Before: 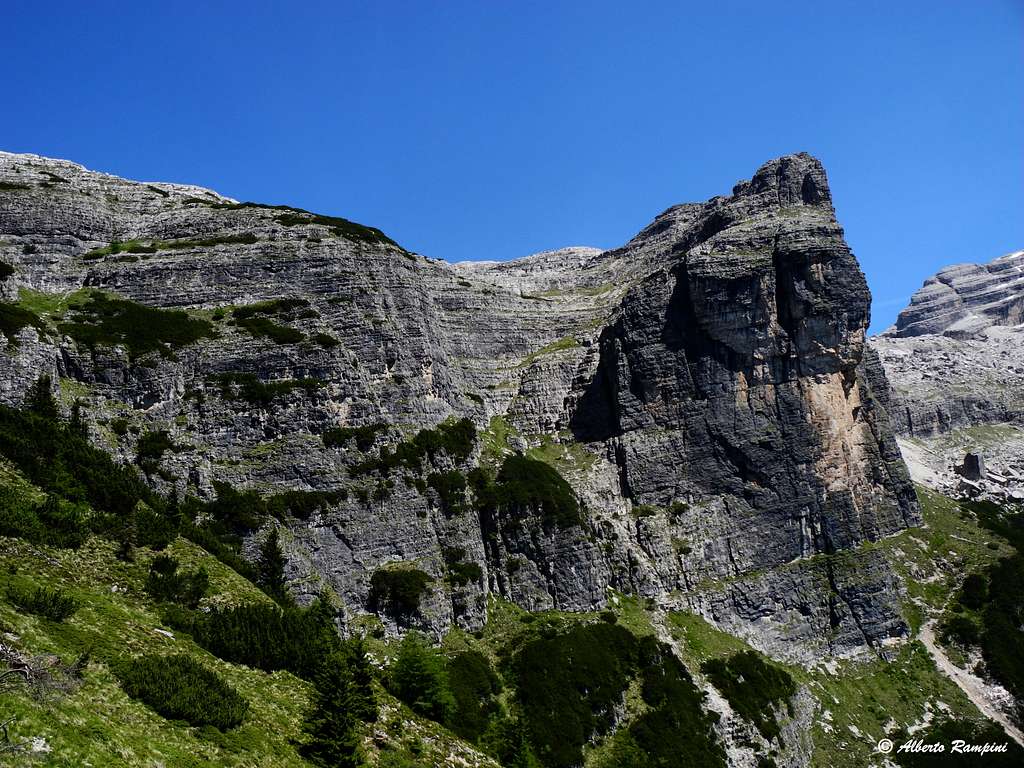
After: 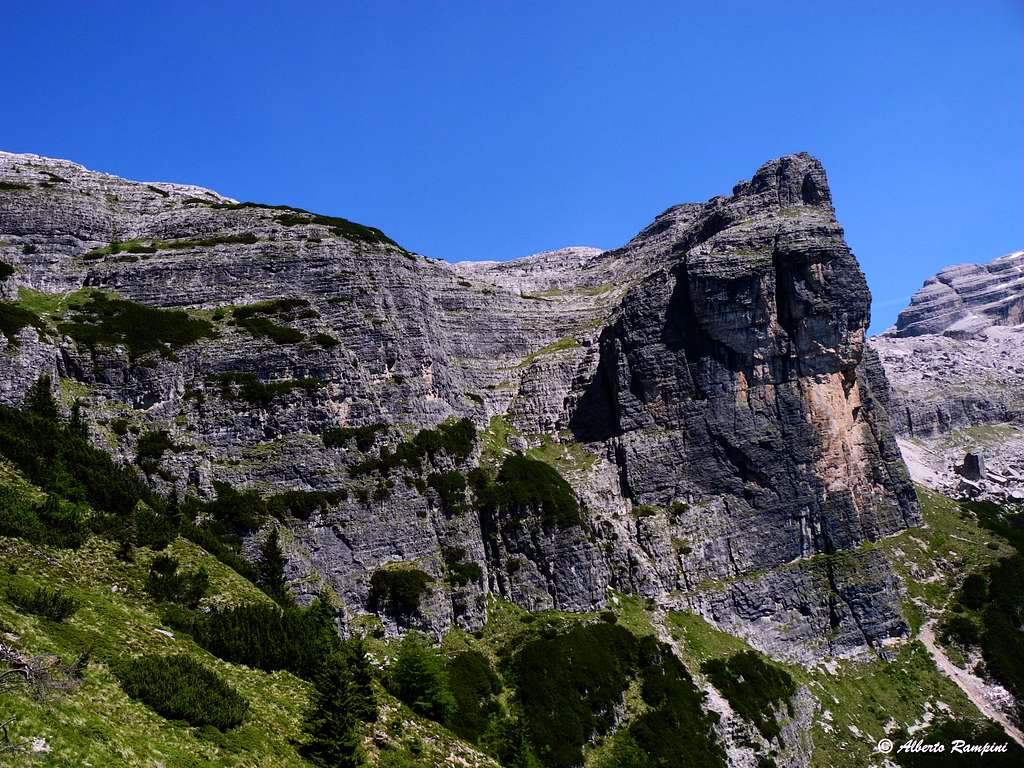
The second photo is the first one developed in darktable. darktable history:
white balance: red 1.05, blue 1.072
velvia: on, module defaults
